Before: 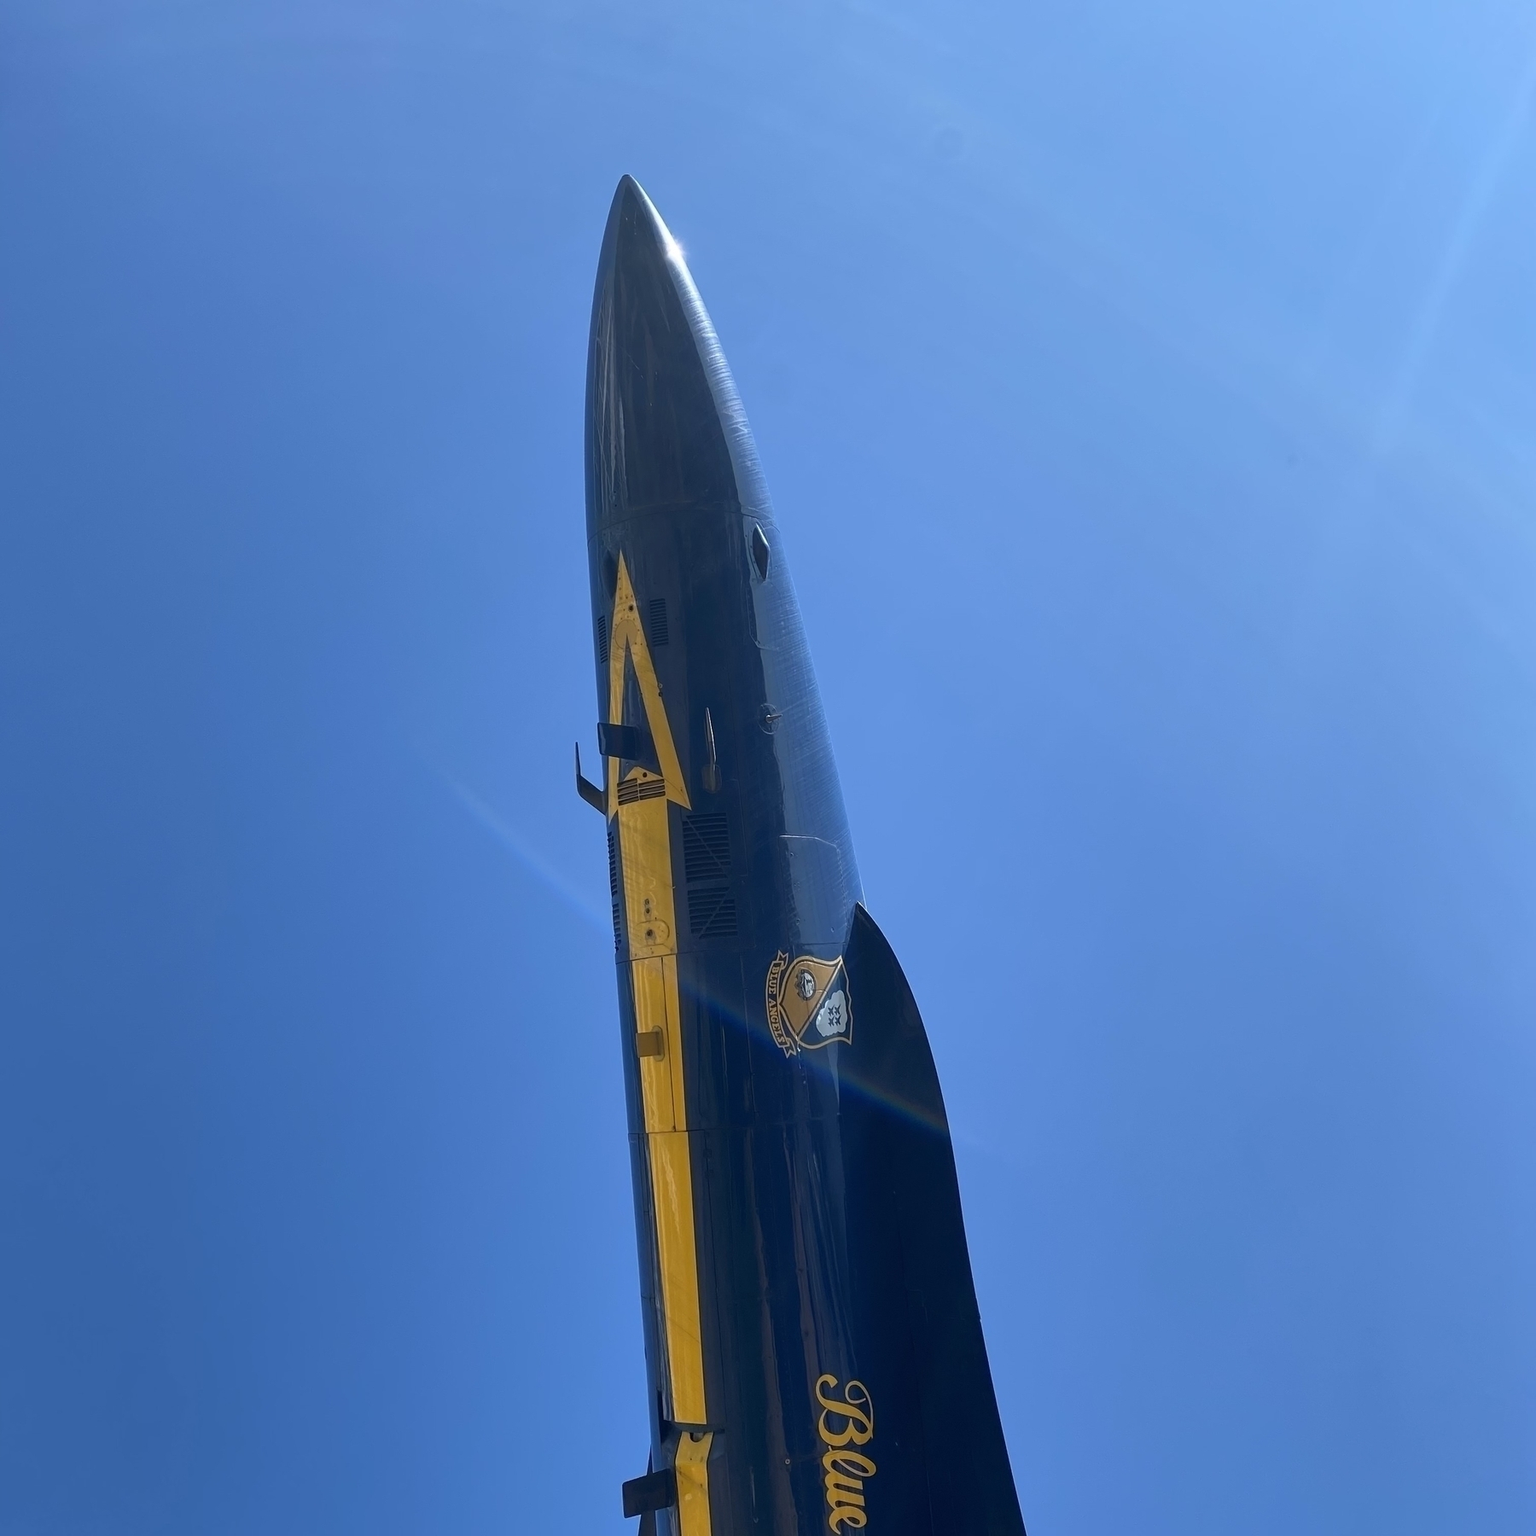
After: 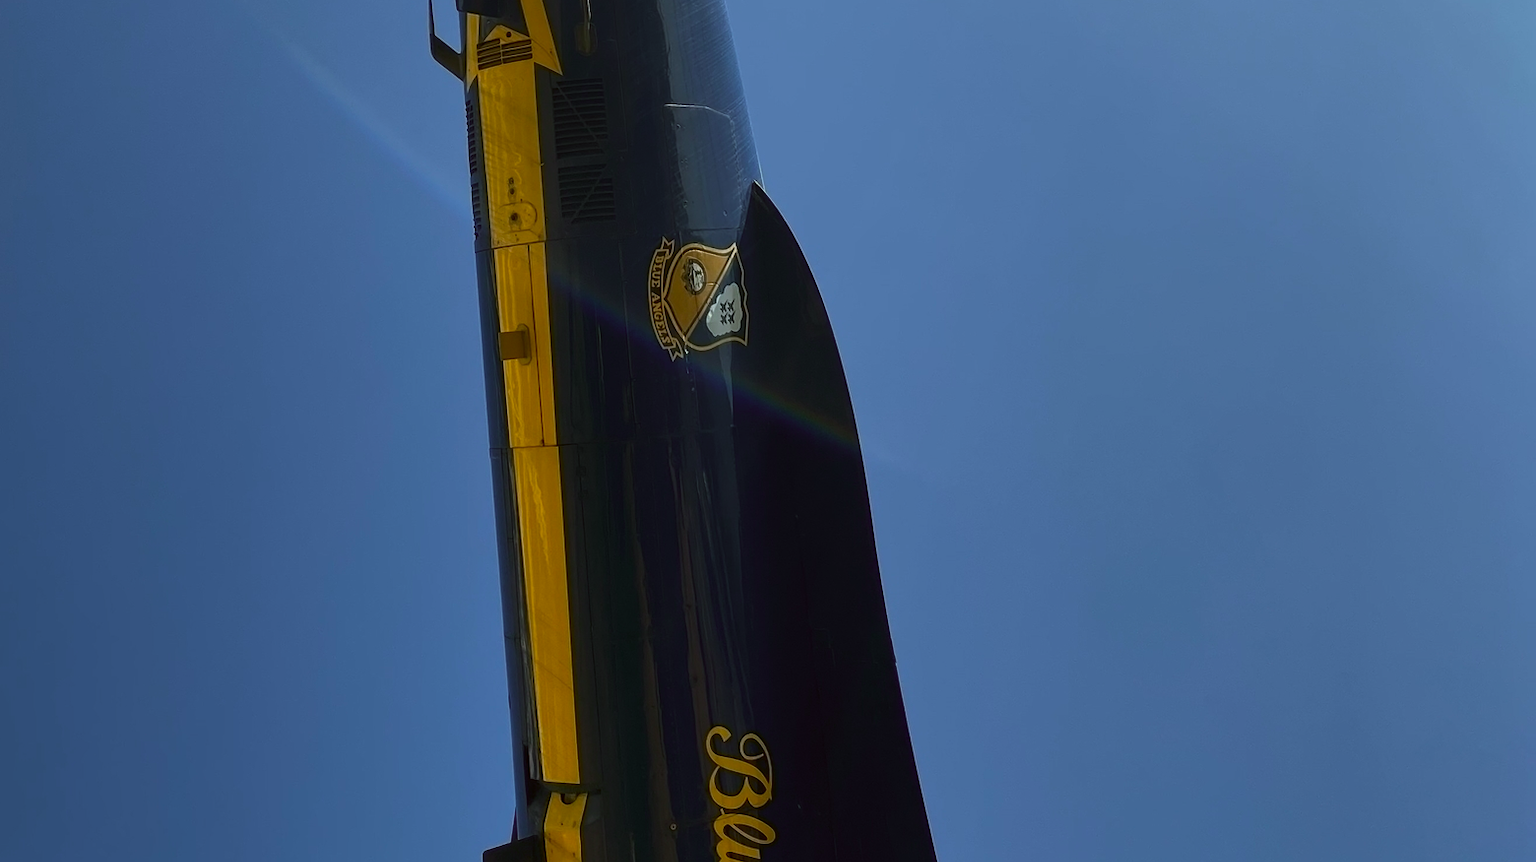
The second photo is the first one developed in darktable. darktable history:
crop and rotate: left 13.281%, top 48.523%, bottom 2.762%
color correction: highlights a* -1.46, highlights b* 10.54, shadows a* 0.325, shadows b* 19.82
contrast brightness saturation: contrast 0.155, brightness -0.011, saturation 0.102
exposure: exposure -0.549 EV, compensate exposure bias true, compensate highlight preservation false
